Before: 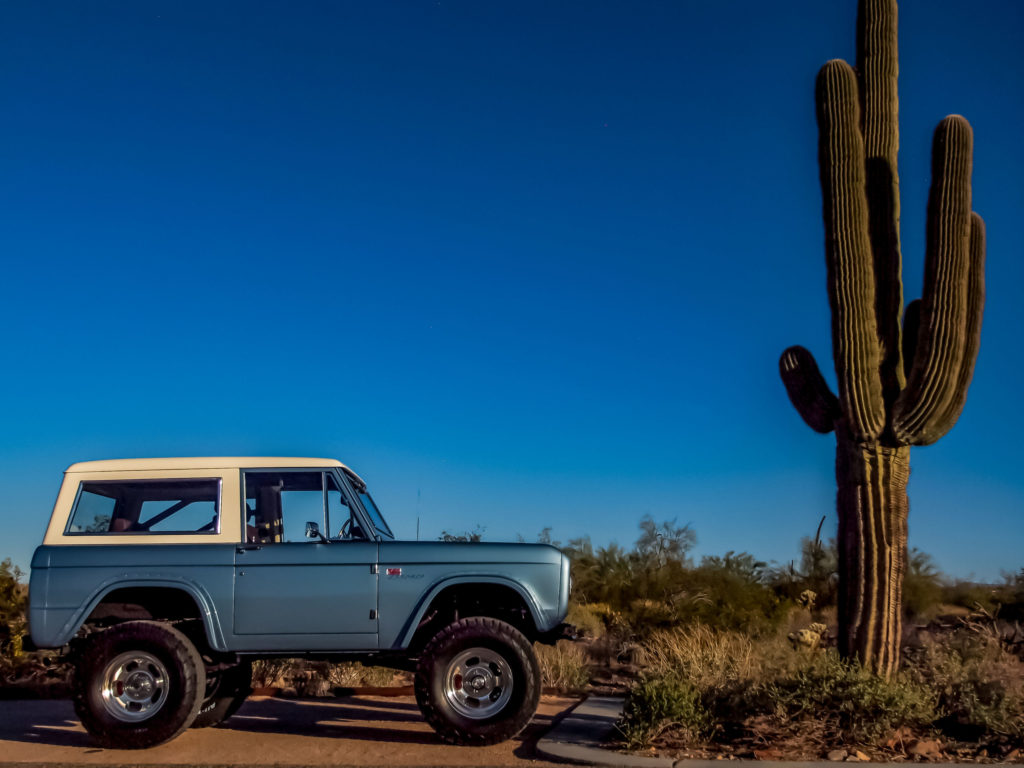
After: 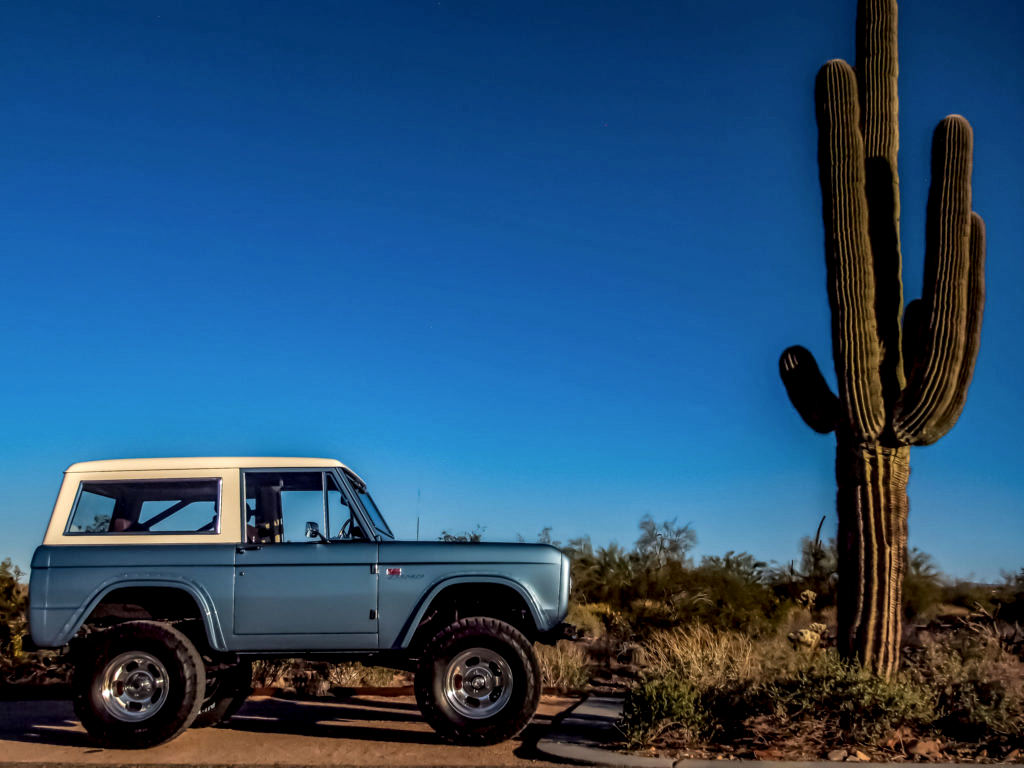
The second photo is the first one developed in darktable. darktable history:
local contrast: detail 130%
contrast brightness saturation: saturation -0.045
exposure: compensate highlight preservation false
tone equalizer: -8 EV -0.445 EV, -7 EV -0.371 EV, -6 EV -0.363 EV, -5 EV -0.252 EV, -3 EV 0.234 EV, -2 EV 0.304 EV, -1 EV 0.363 EV, +0 EV 0.388 EV, mask exposure compensation -0.485 EV
